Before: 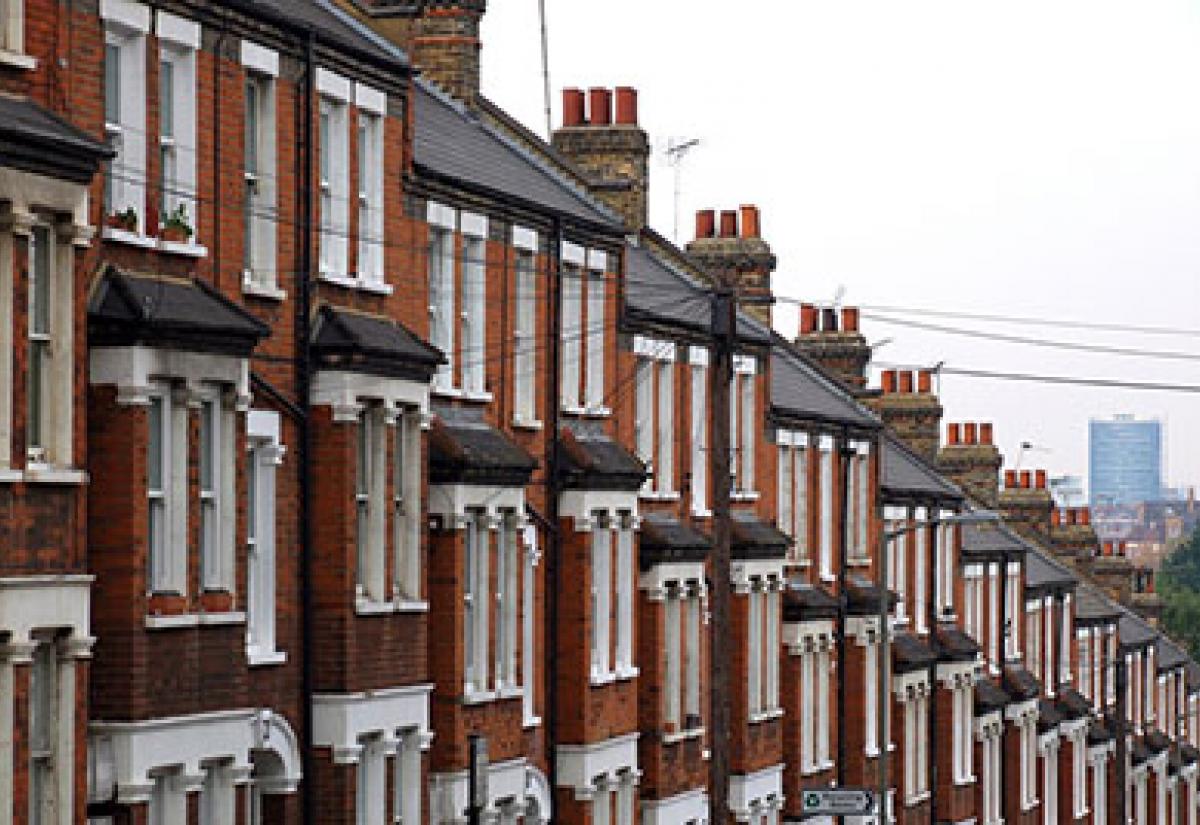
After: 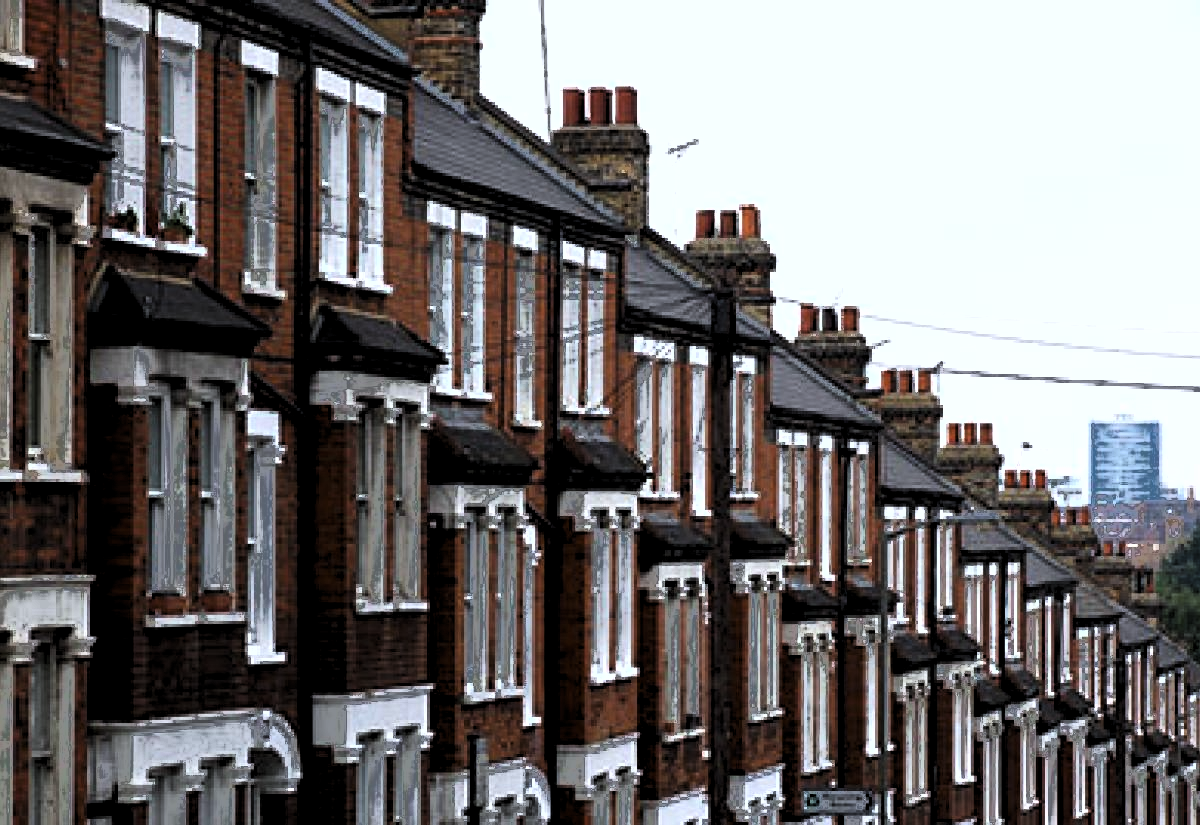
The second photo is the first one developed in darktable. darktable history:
white balance: red 0.967, blue 1.049
levels: levels [0.129, 0.519, 0.867]
fill light: exposure -0.73 EV, center 0.69, width 2.2
